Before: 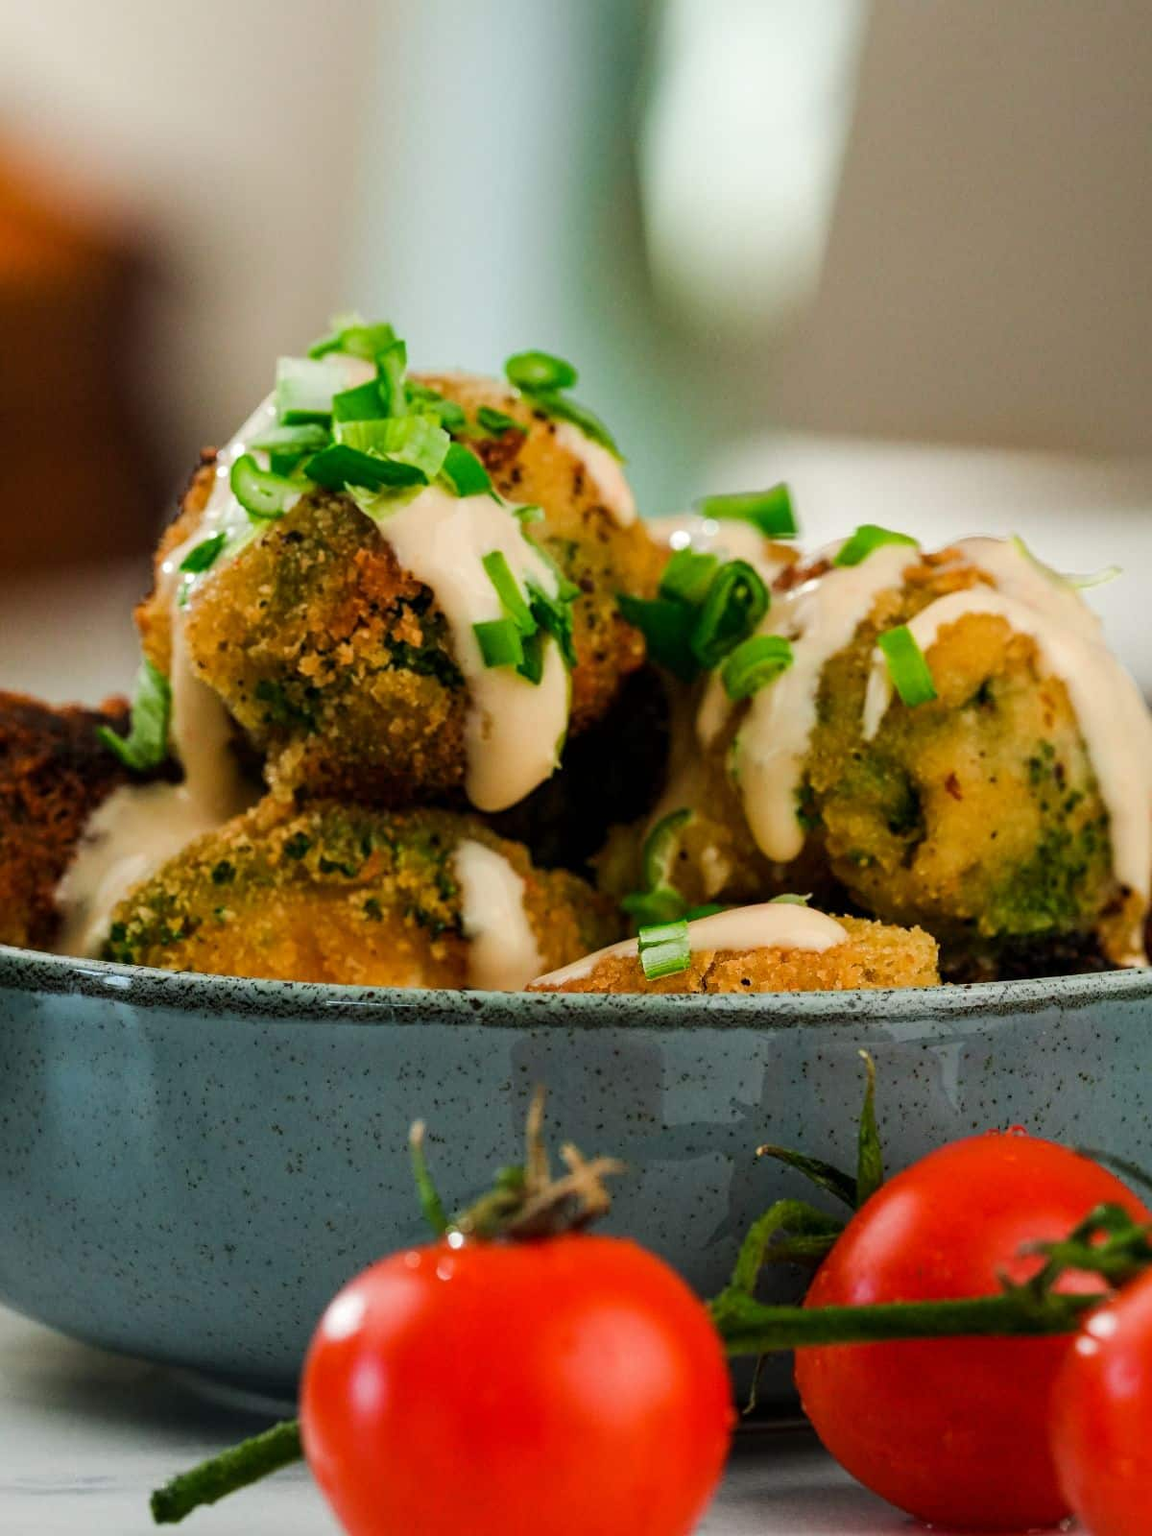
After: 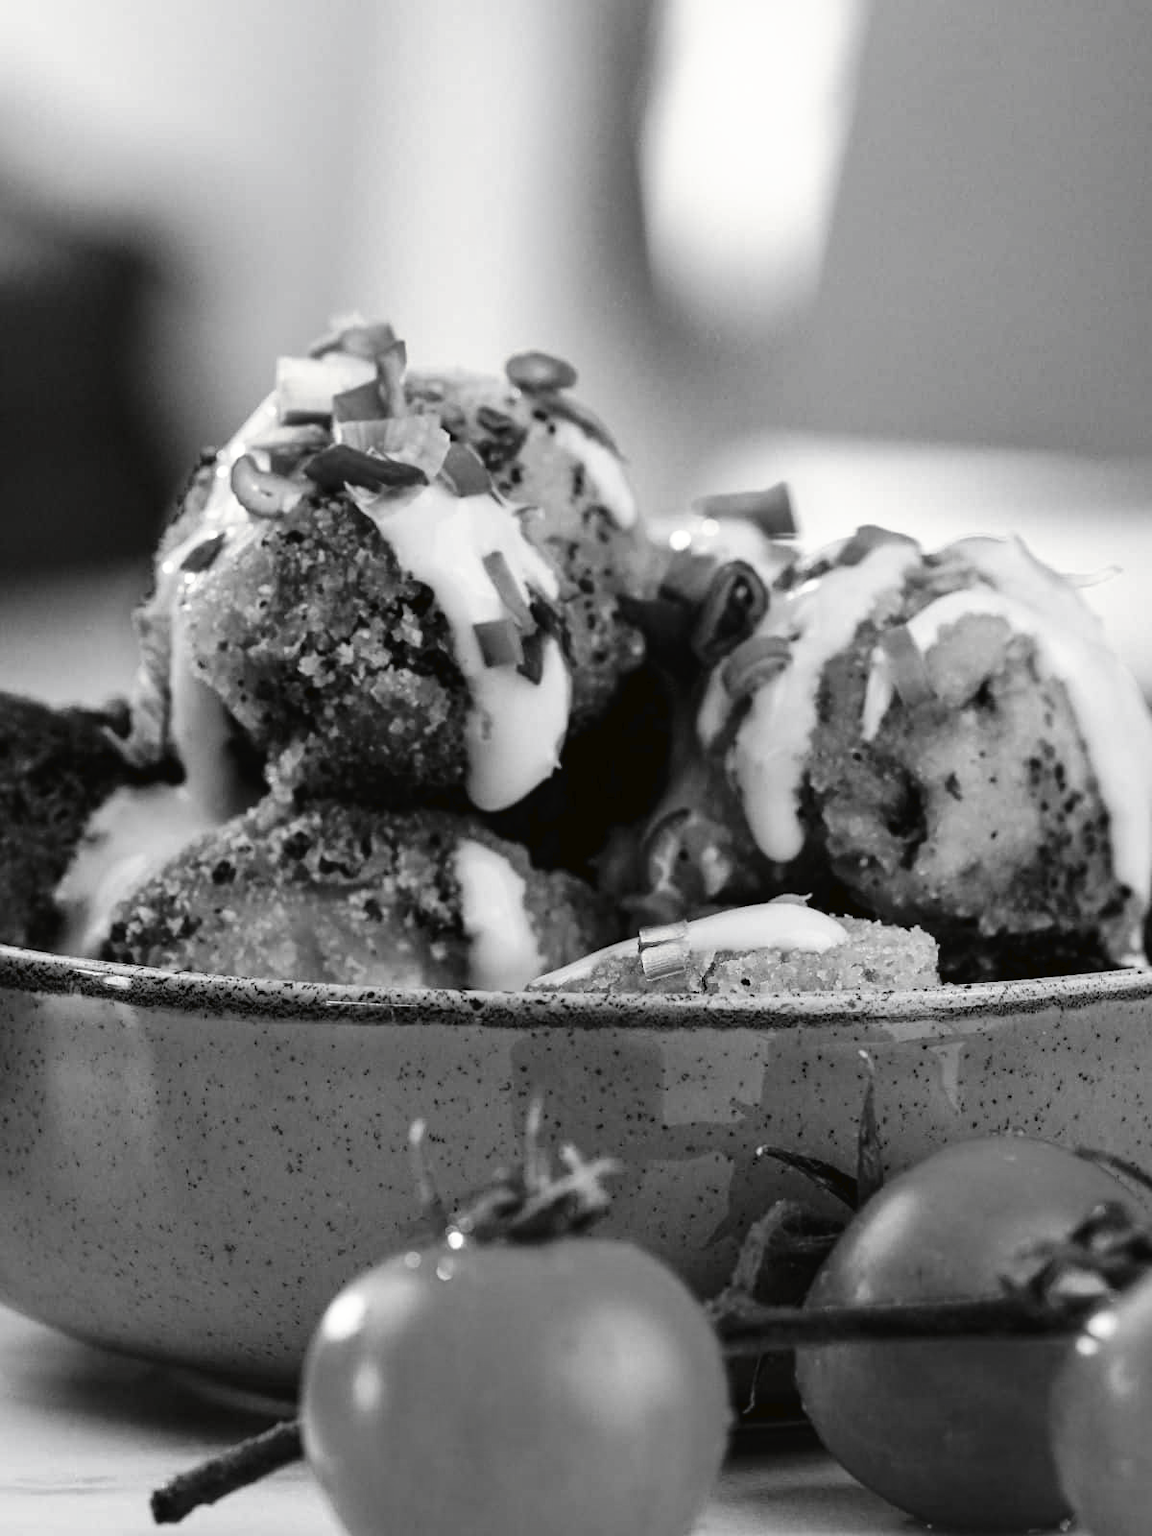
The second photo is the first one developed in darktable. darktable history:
tone curve: curves: ch0 [(0, 0) (0.003, 0.025) (0.011, 0.025) (0.025, 0.029) (0.044, 0.035) (0.069, 0.053) (0.1, 0.083) (0.136, 0.118) (0.177, 0.163) (0.224, 0.22) (0.277, 0.295) (0.335, 0.371) (0.399, 0.444) (0.468, 0.524) (0.543, 0.618) (0.623, 0.702) (0.709, 0.79) (0.801, 0.89) (0.898, 0.973) (1, 1)], preserve colors none
color look up table: target L [91.64, 97.23, 87.41, 90.24, 81.69, 76.25, 78.31, 69.61, 50.69, 40.45, 53.68, 44, 7.568, 200.37, 88.12, 73.68, 71.1, 68.49, 63.6, 48.84, 50.96, 45.63, 48.31, 39.63, 35.72, 15.16, 1.645, 100, 88.82, 82.41, 82.05, 78.79, 74.42, 76.98, 76.98, 82.76, 54.24, 54.24, 53.09, 40.45, 35.16, 21.7, 97.23, 79.88, 82.76, 61.32, 51.22, 34.03, 33.46], target a [-0.1, -0.657, -0.001, -0.003, 0, 0, 0.001, 0, 0.001, 0.001, 0.001, 0, 0, 0, -0.002, 0 ×4, 0.001 ×5, 0, 0, -0.153, -0.286, -0.001, 0, 0, 0.001, 0 ×4, 0.001 ×5, 0, -0.657, 0, 0, 0, 0.001, 0, 0.001], target b [1.238, 8.447, 0.003, 0.026, 0.002, 0.002, -0.005, 0.002, -0.004, -0.003, -0.002, 0.001, -0.002, 0, 0.025, 0.002 ×4, -0.004, -0.004, -0.003, -0.004, -0.003, -0.003, -0.001, 1.891, 3.599, 0.003, 0.002, 0.002, -0.005, 0.002 ×4, -0.004, -0.004, -0.003 ×4, 8.447, 0.002, 0.002, 0.002, -0.004, -0.003, -0.003], num patches 49
